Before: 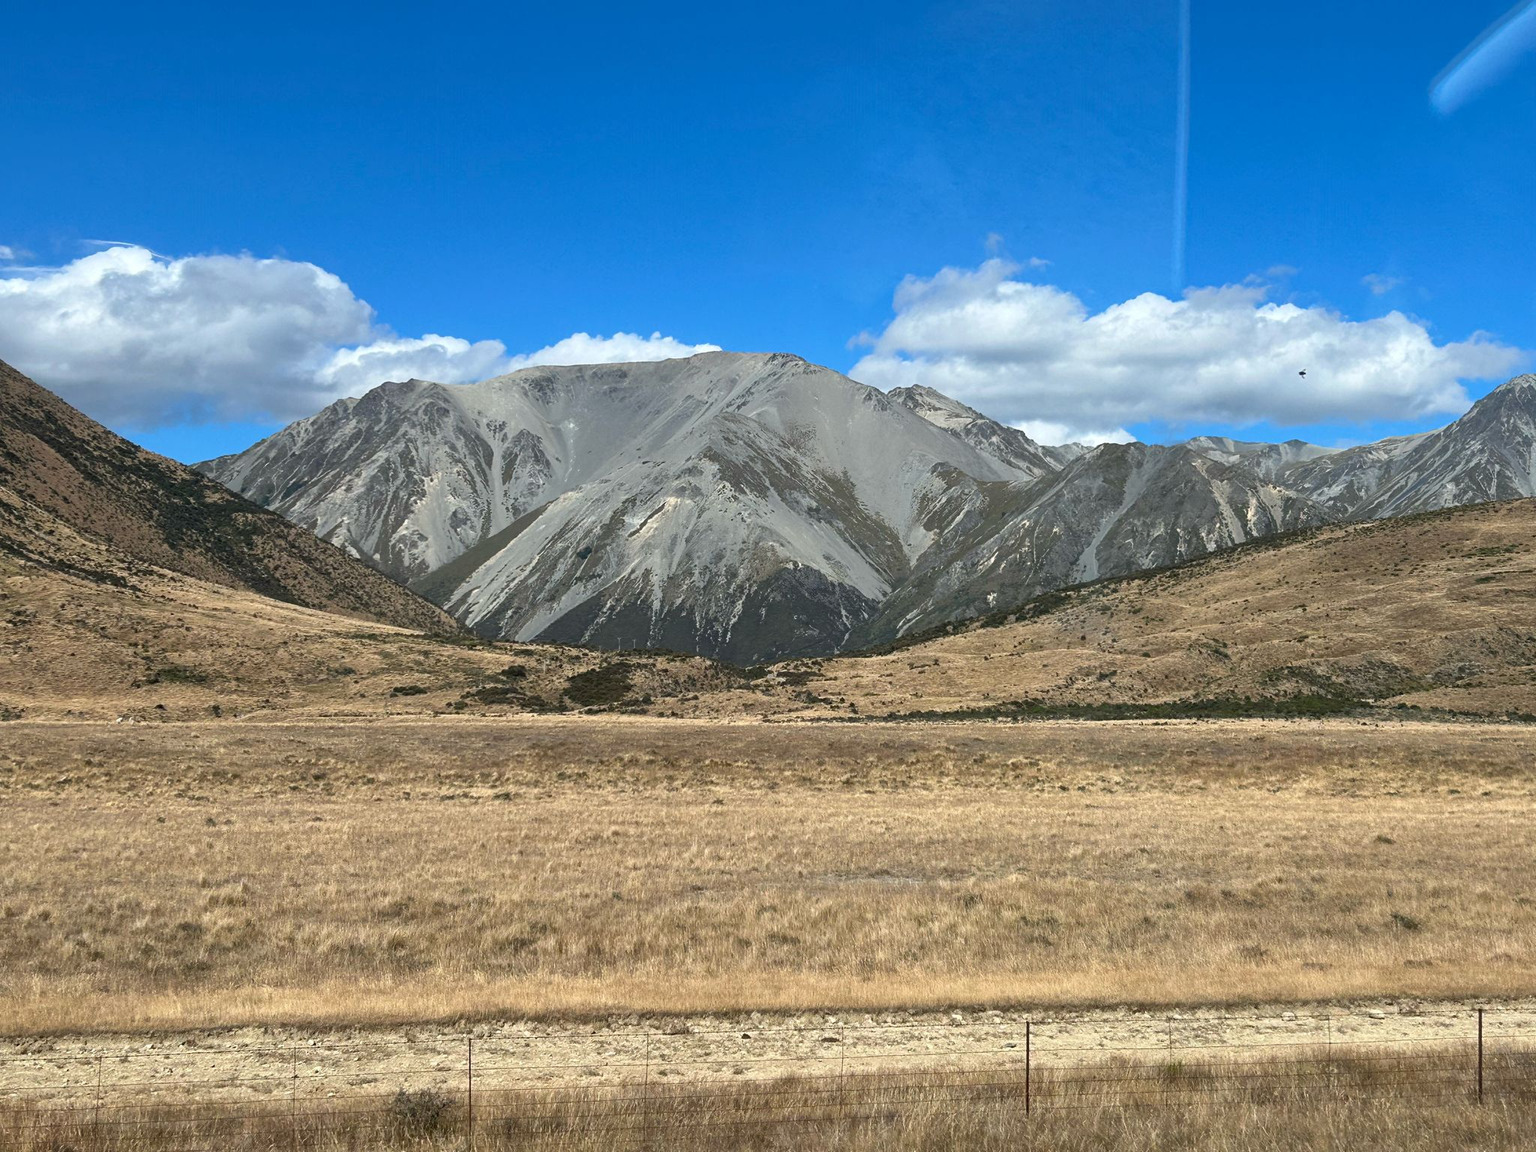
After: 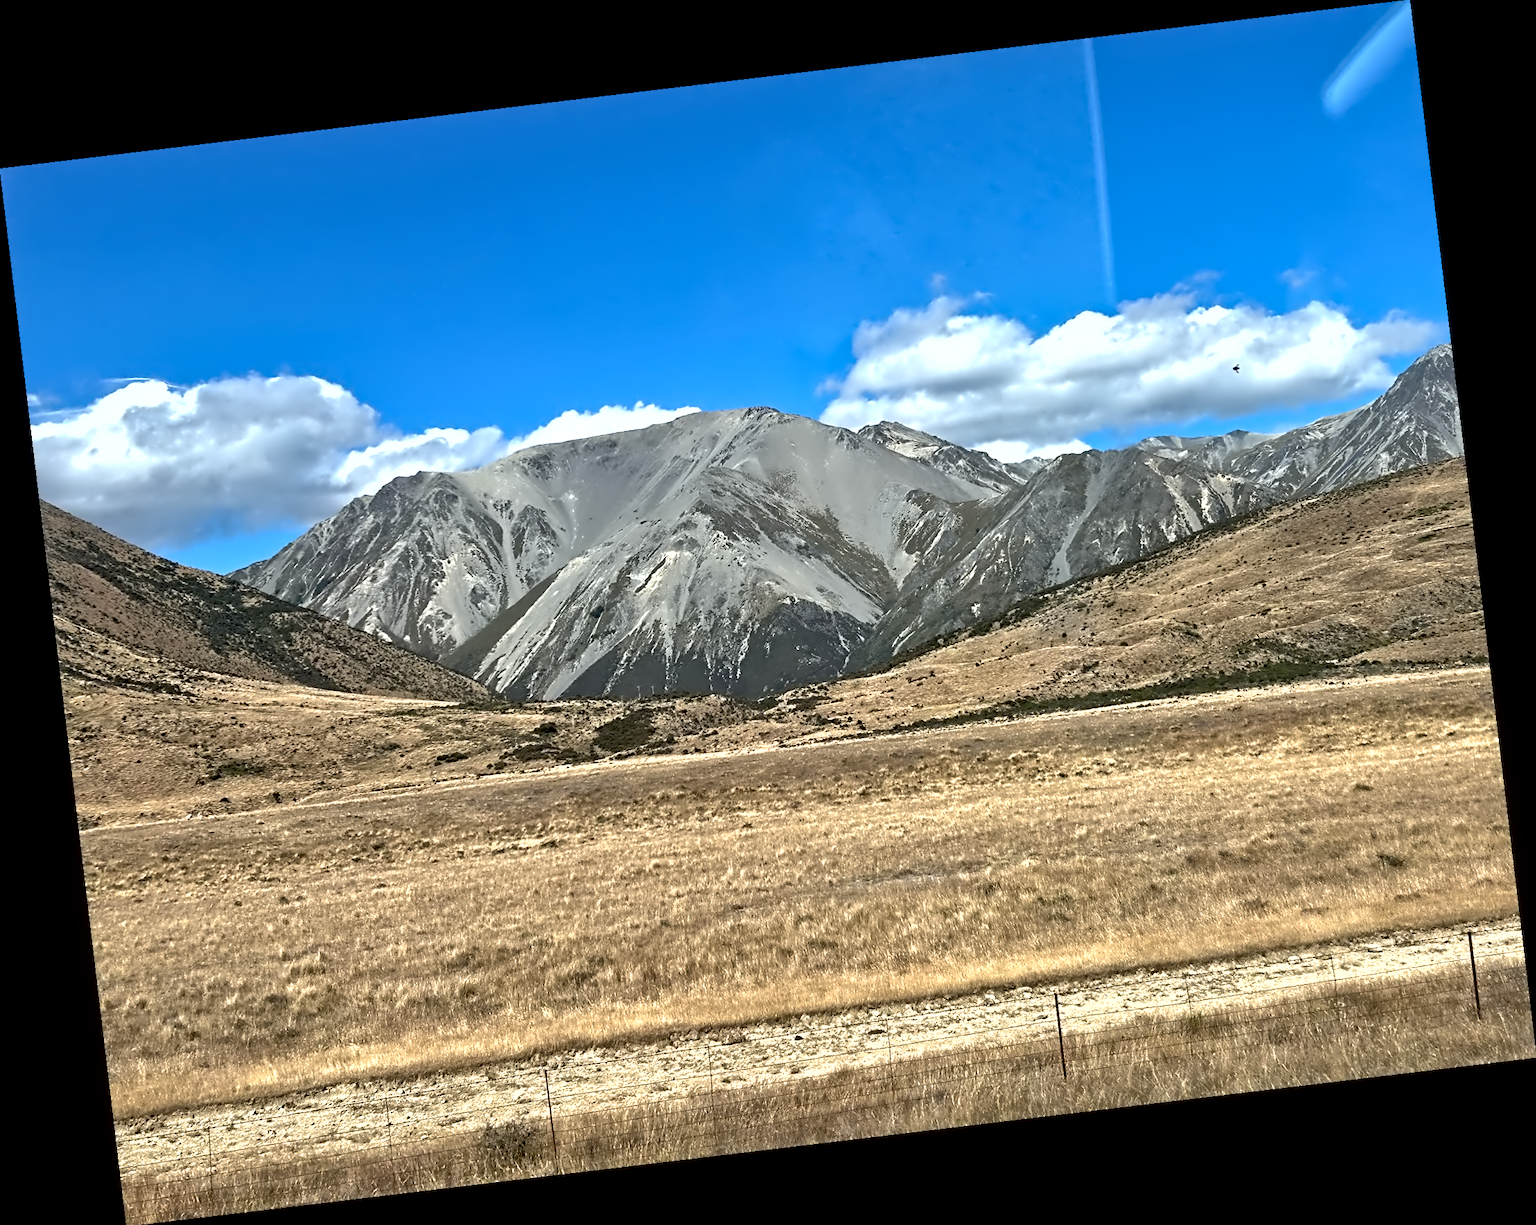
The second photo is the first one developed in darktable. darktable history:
contrast equalizer: octaves 7, y [[0.5, 0.542, 0.583, 0.625, 0.667, 0.708], [0.5 ×6], [0.5 ×6], [0, 0.033, 0.067, 0.1, 0.133, 0.167], [0, 0.05, 0.1, 0.15, 0.2, 0.25]]
exposure: exposure 0.376 EV, compensate highlight preservation false
shadows and highlights: on, module defaults
rotate and perspective: rotation -6.83°, automatic cropping off
